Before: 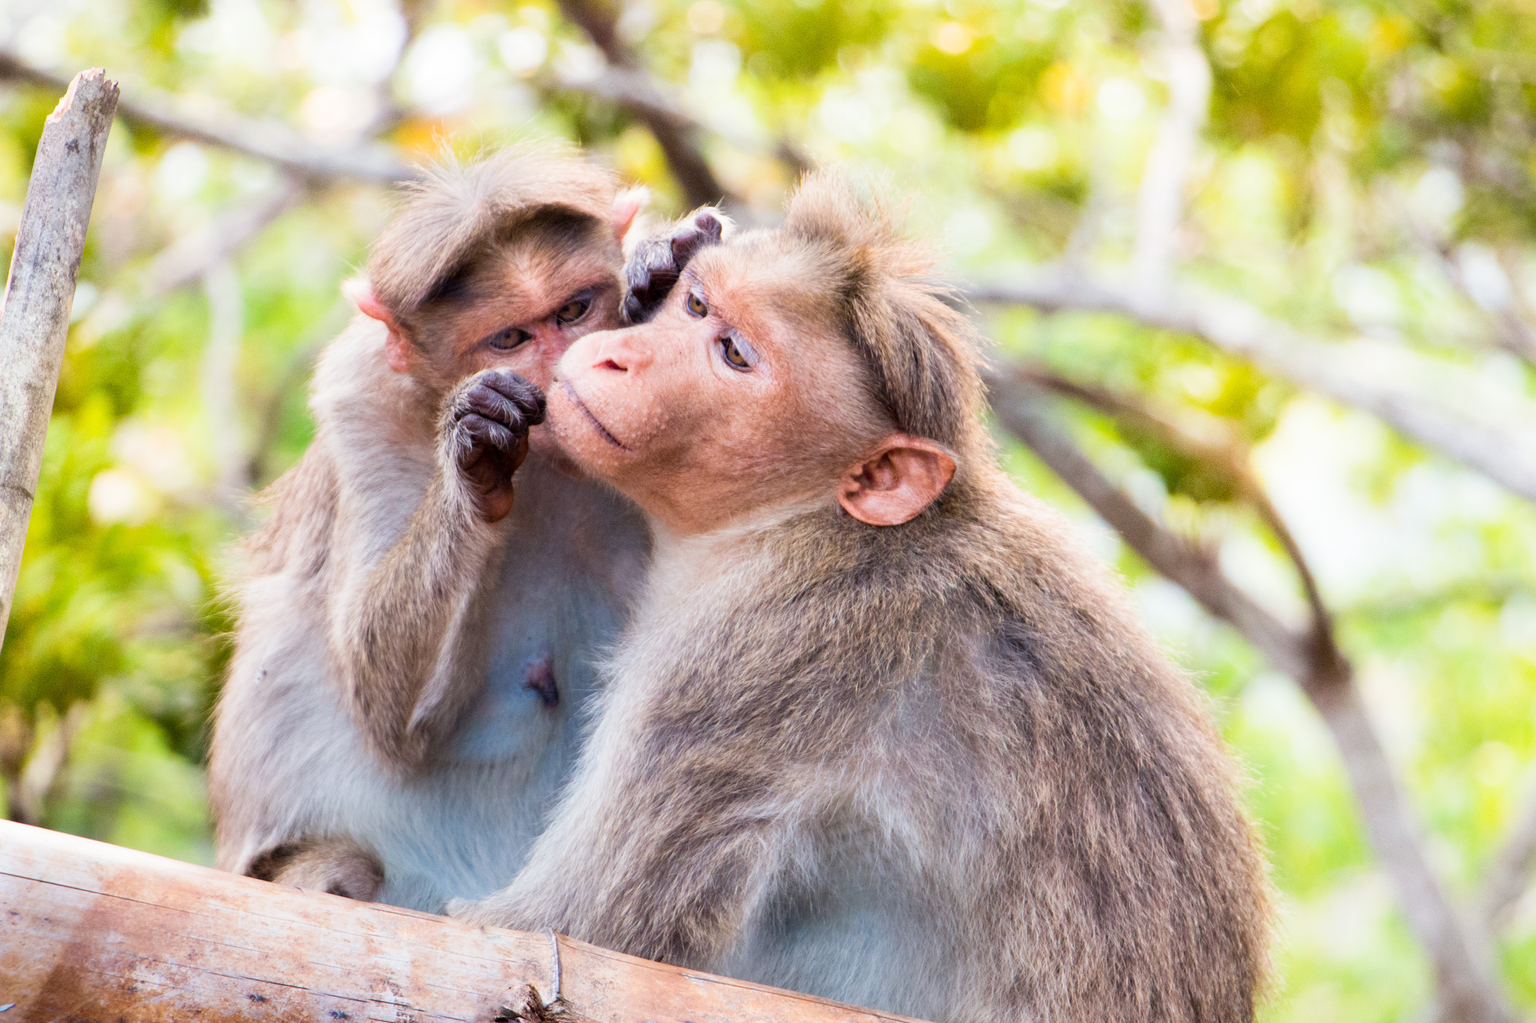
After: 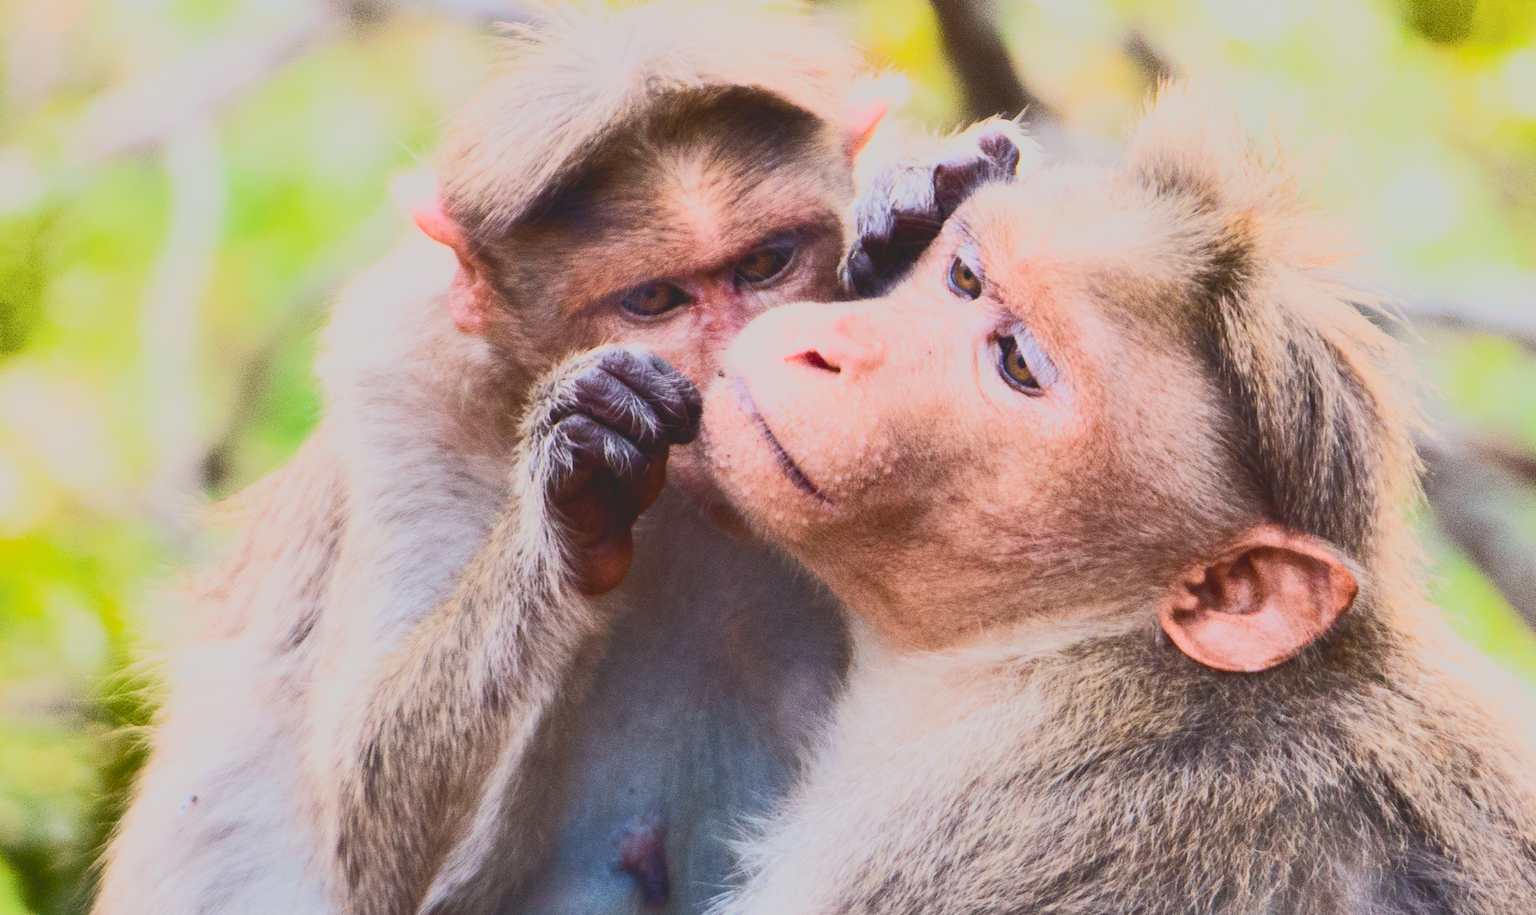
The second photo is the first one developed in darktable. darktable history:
crop and rotate: angle -6.34°, left 1.969%, top 6.681%, right 27.281%, bottom 30.017%
tone curve: curves: ch0 [(0, 0.148) (0.191, 0.225) (0.39, 0.373) (0.669, 0.716) (0.847, 0.818) (1, 0.839)], color space Lab, independent channels, preserve colors none
